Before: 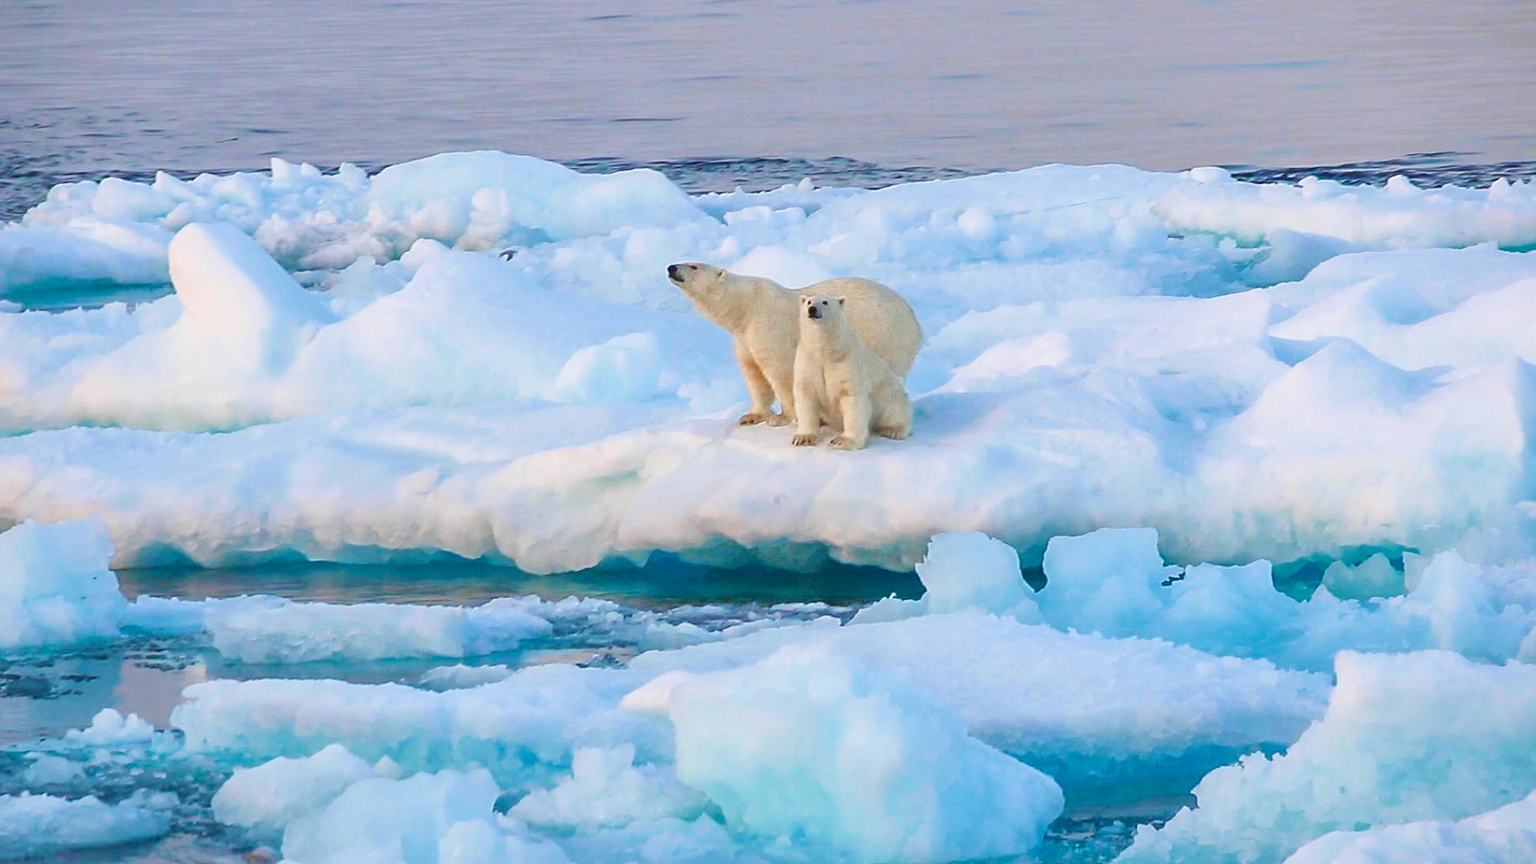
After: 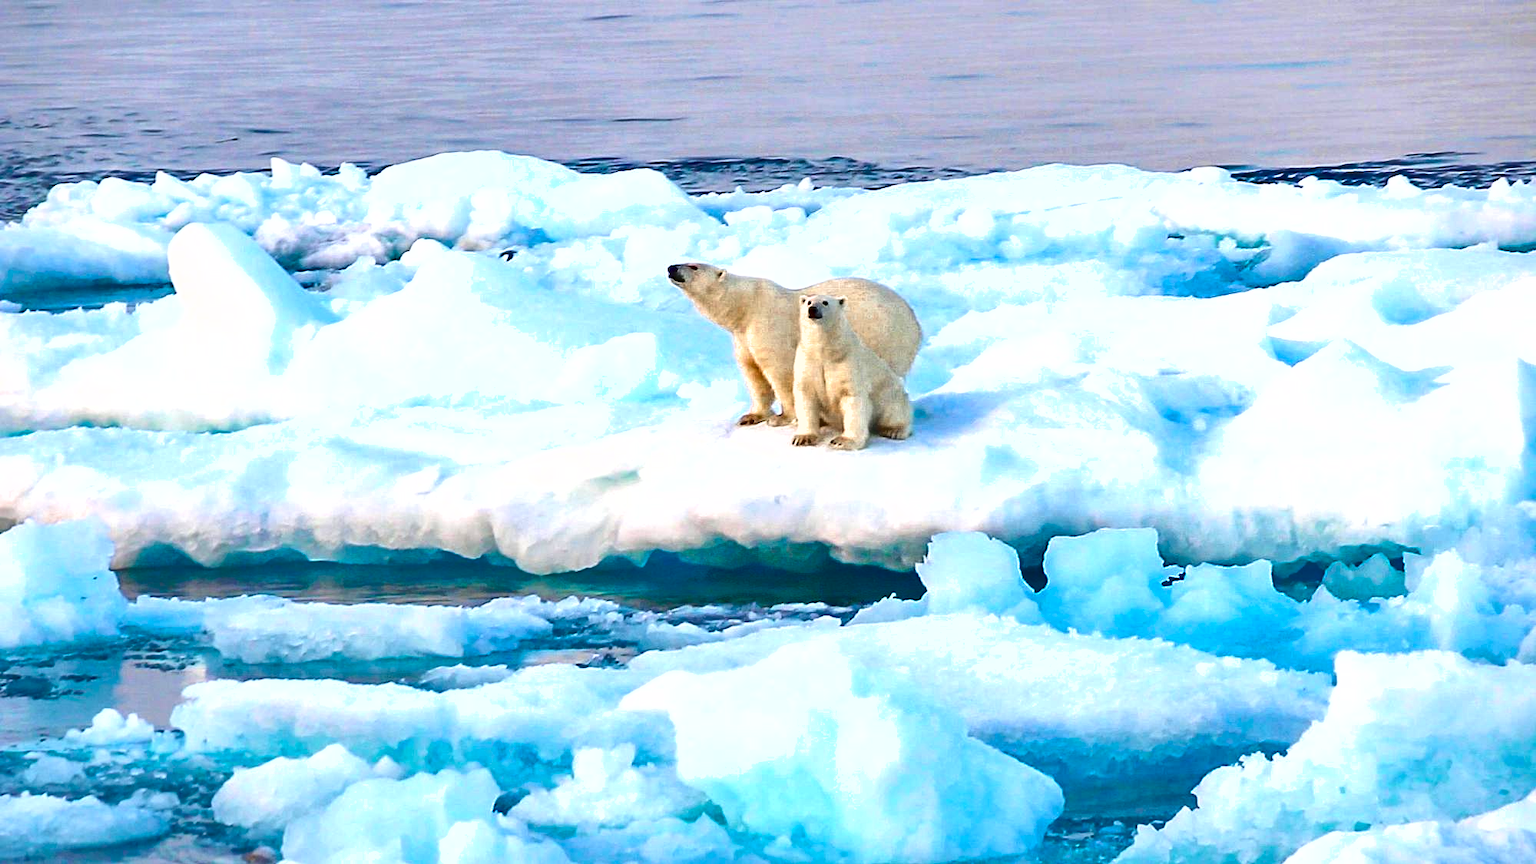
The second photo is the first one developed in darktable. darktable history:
exposure: black level correction 0.012, exposure 0.7 EV, compensate exposure bias true, compensate highlight preservation false
shadows and highlights: low approximation 0.01, soften with gaussian
